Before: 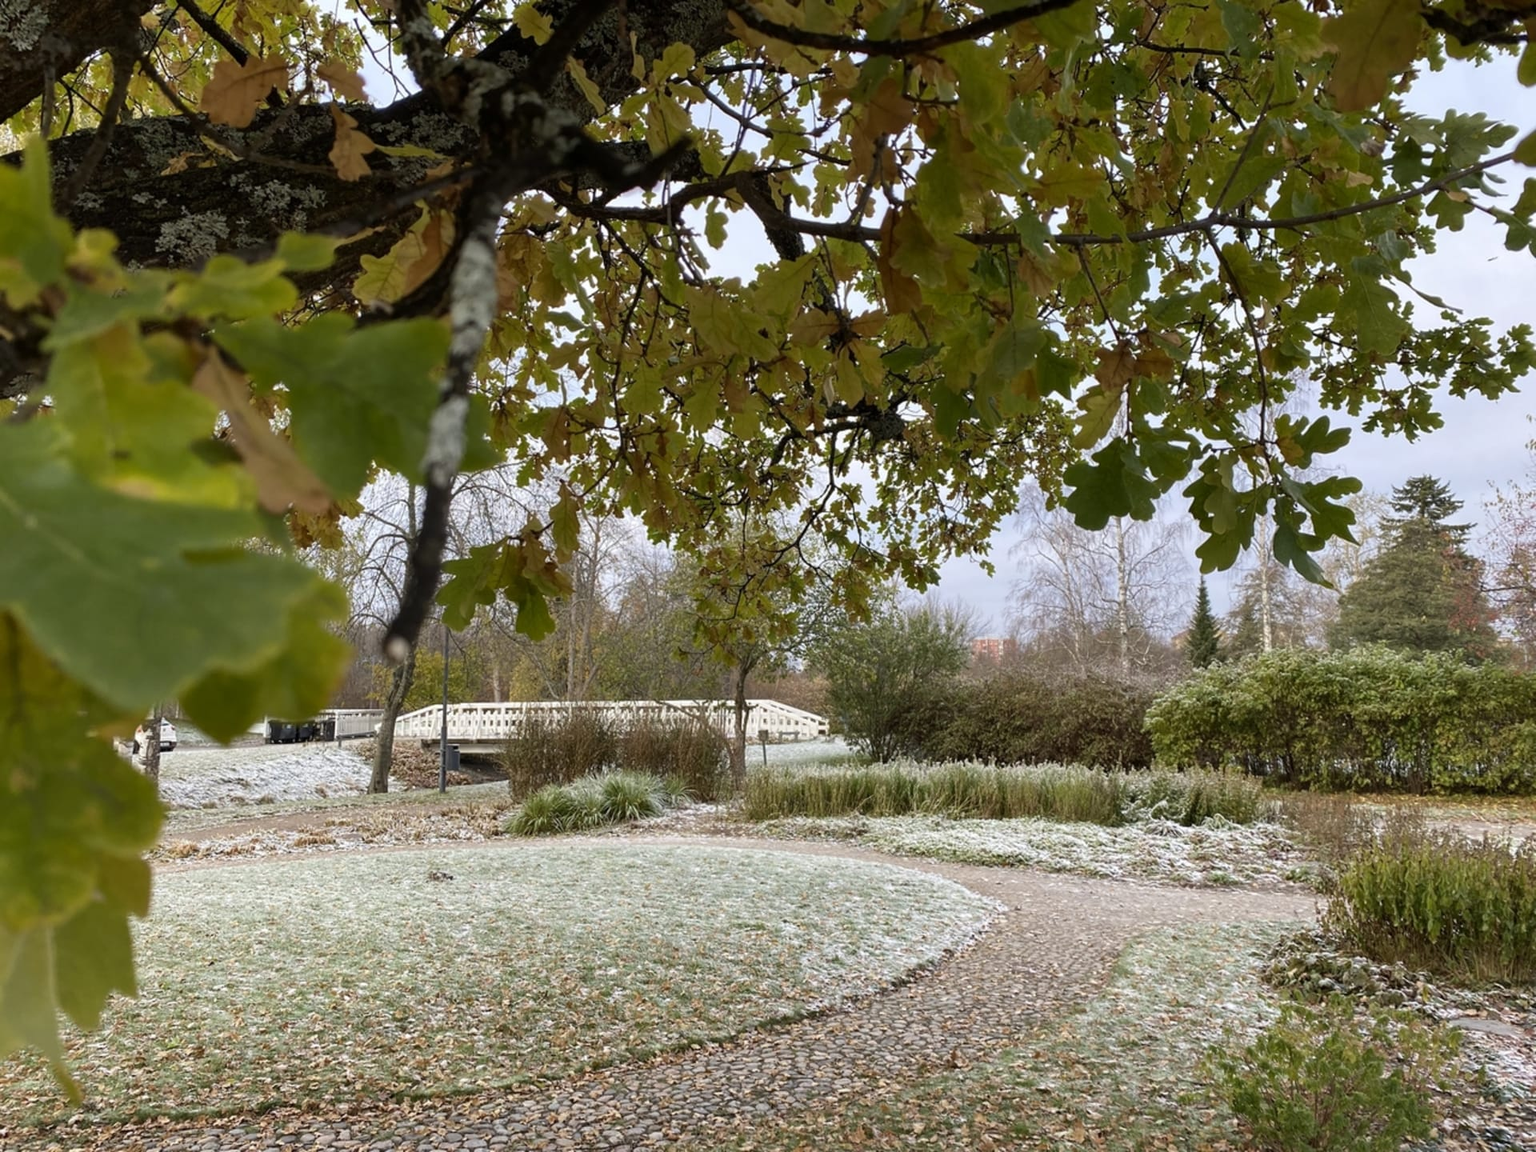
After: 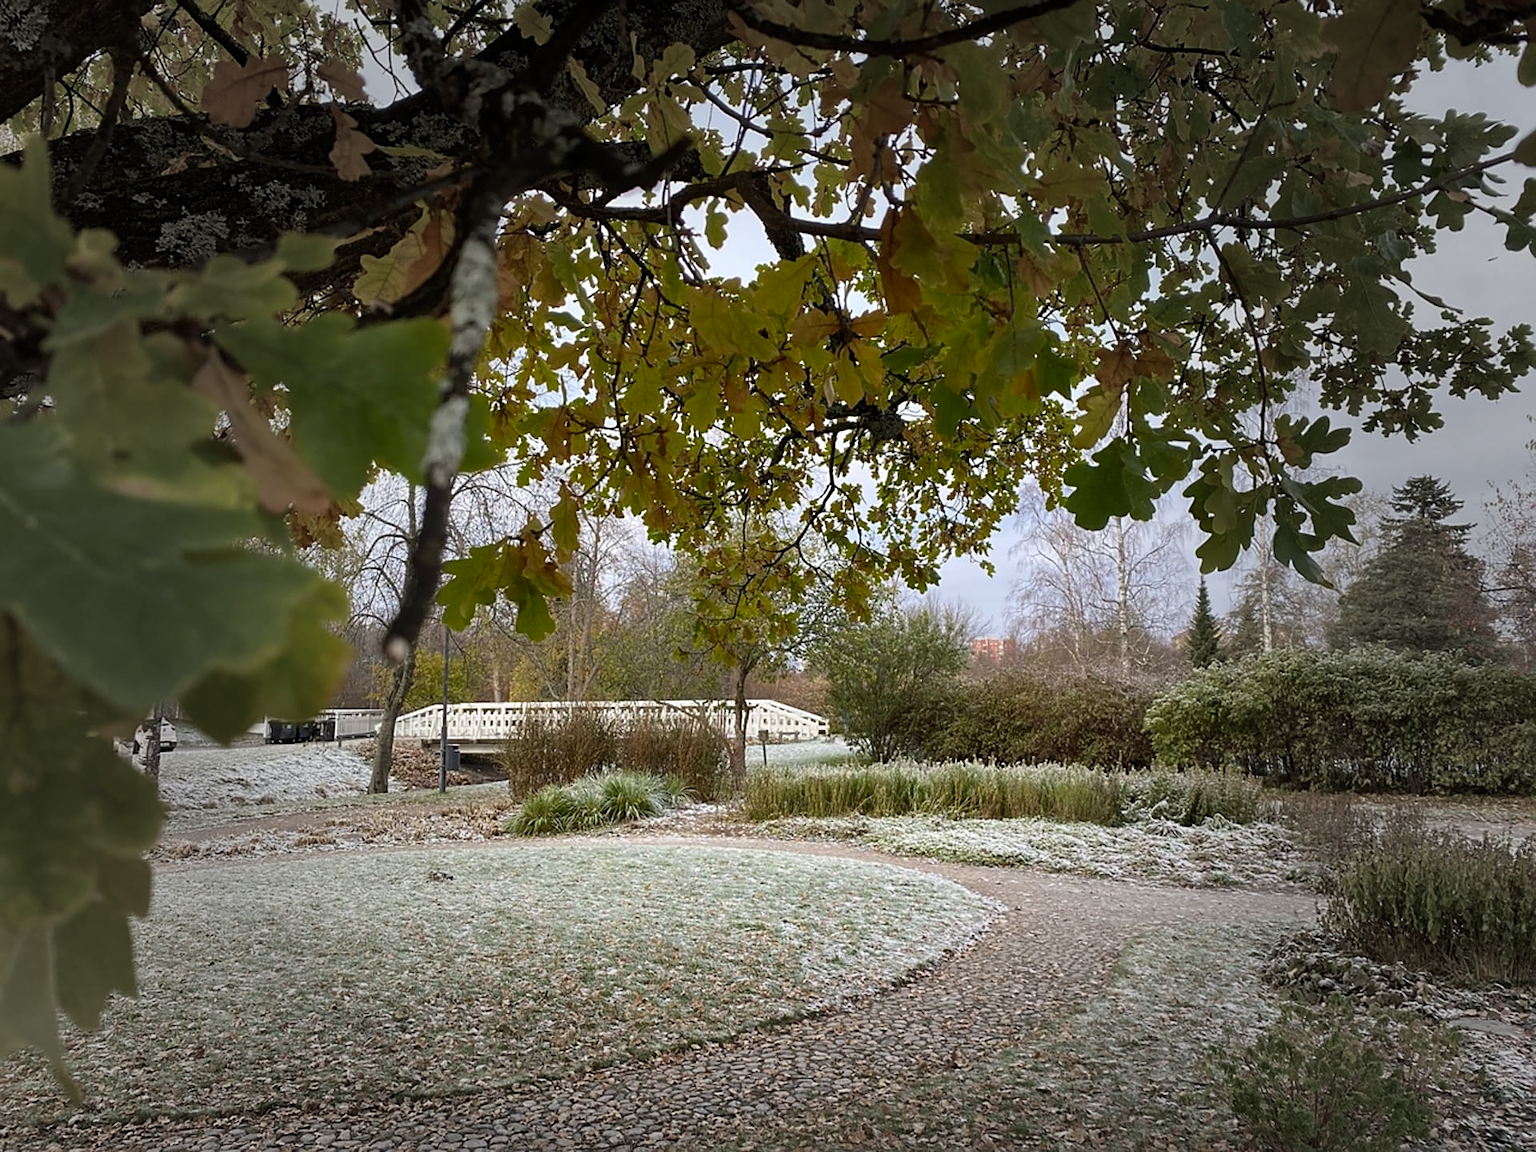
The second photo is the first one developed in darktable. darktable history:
sharpen: on, module defaults
vignetting: fall-off start 40.09%, fall-off radius 40%
